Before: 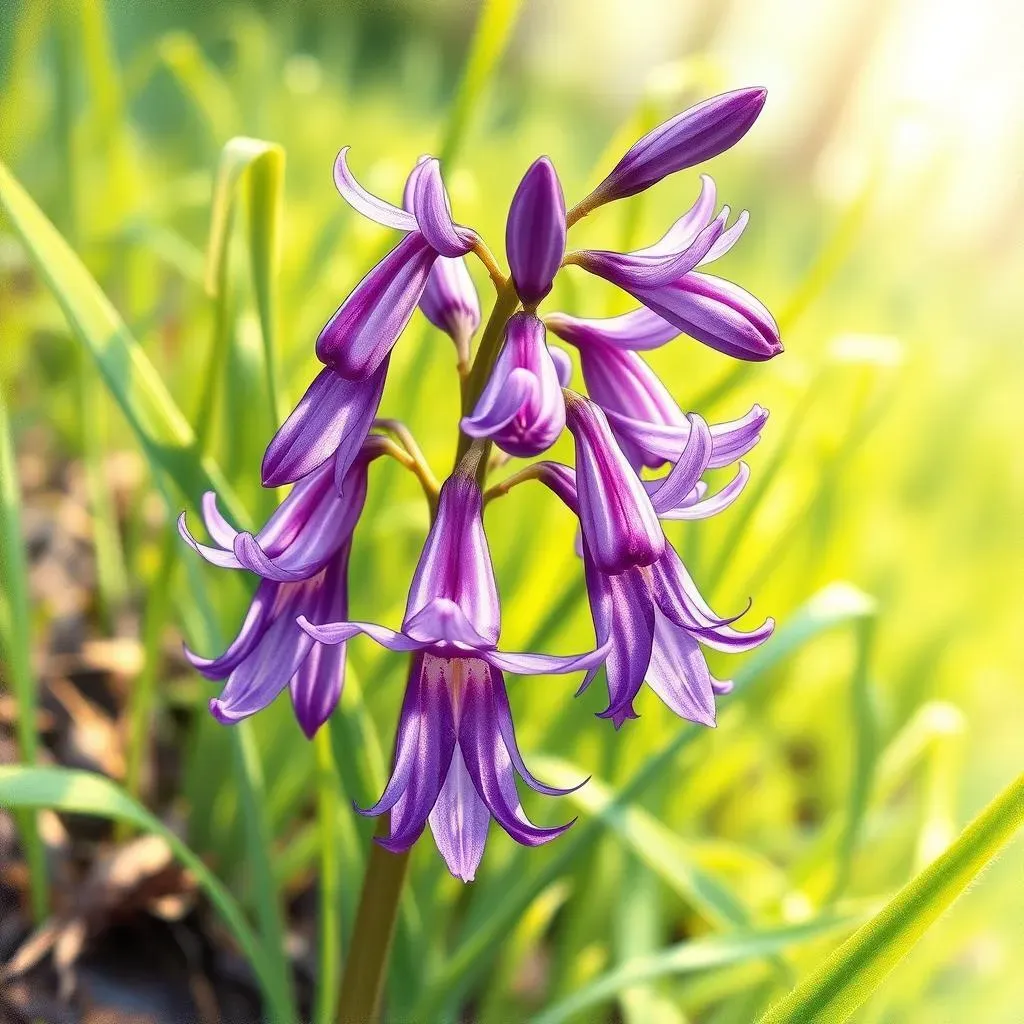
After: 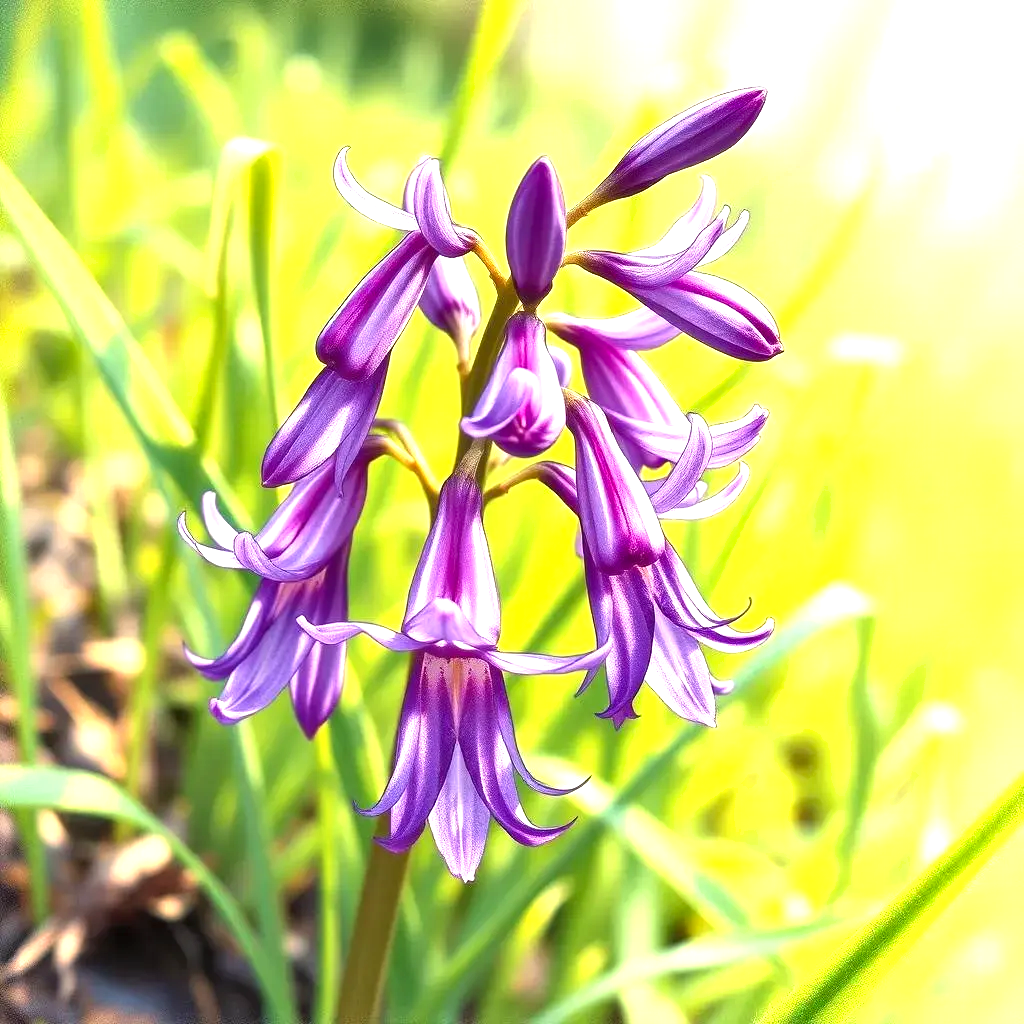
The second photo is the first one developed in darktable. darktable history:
exposure: black level correction 0, exposure 0.9 EV, compensate highlight preservation false
shadows and highlights: shadows 75, highlights -25, soften with gaussian
